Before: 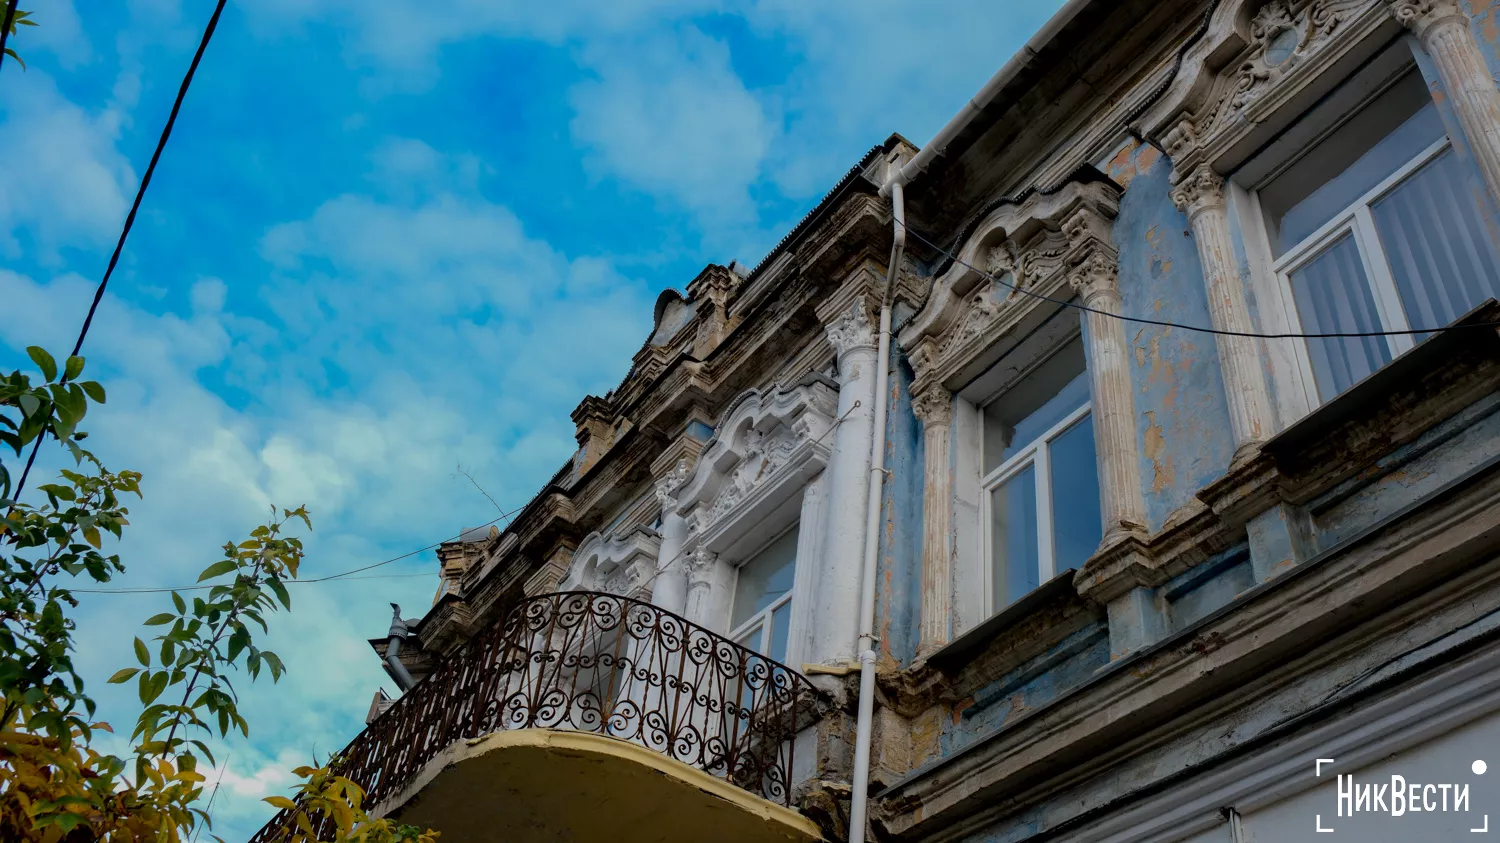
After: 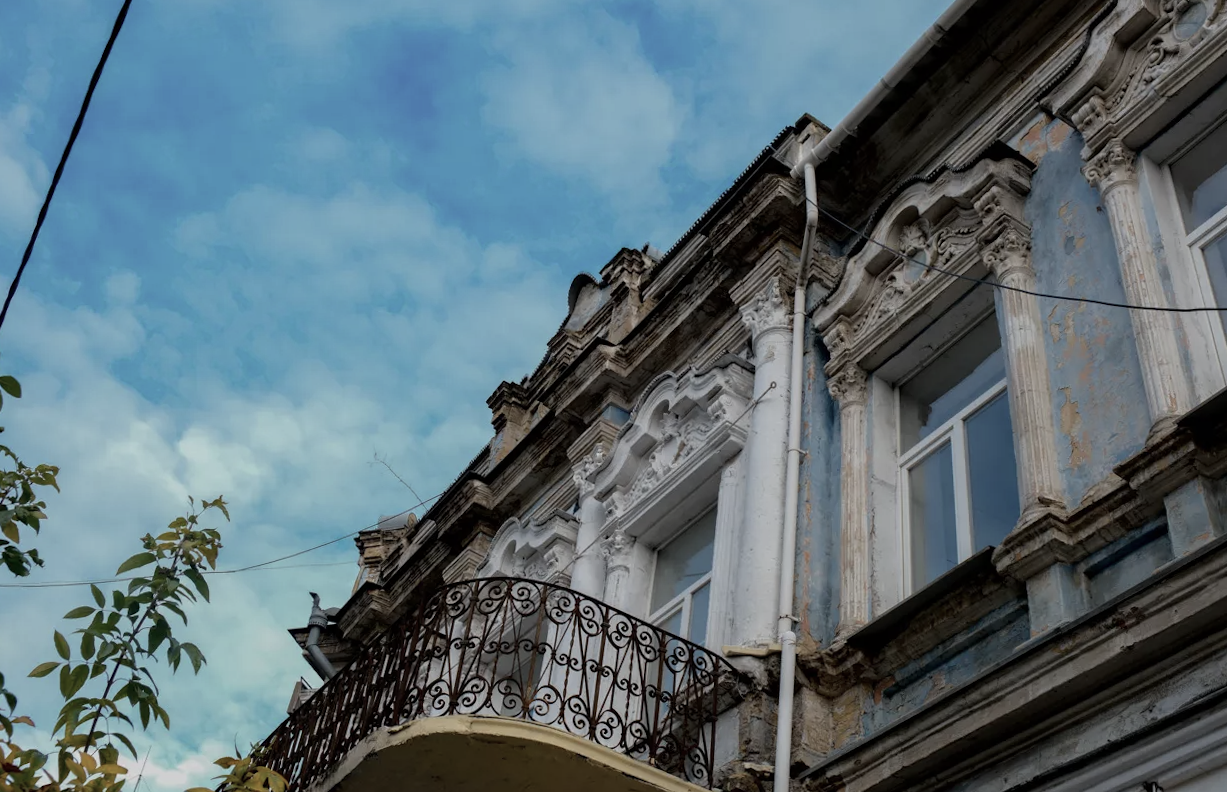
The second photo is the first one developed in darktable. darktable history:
contrast brightness saturation: contrast 0.1, saturation -0.36
crop and rotate: angle 1°, left 4.281%, top 0.642%, right 11.383%, bottom 2.486%
